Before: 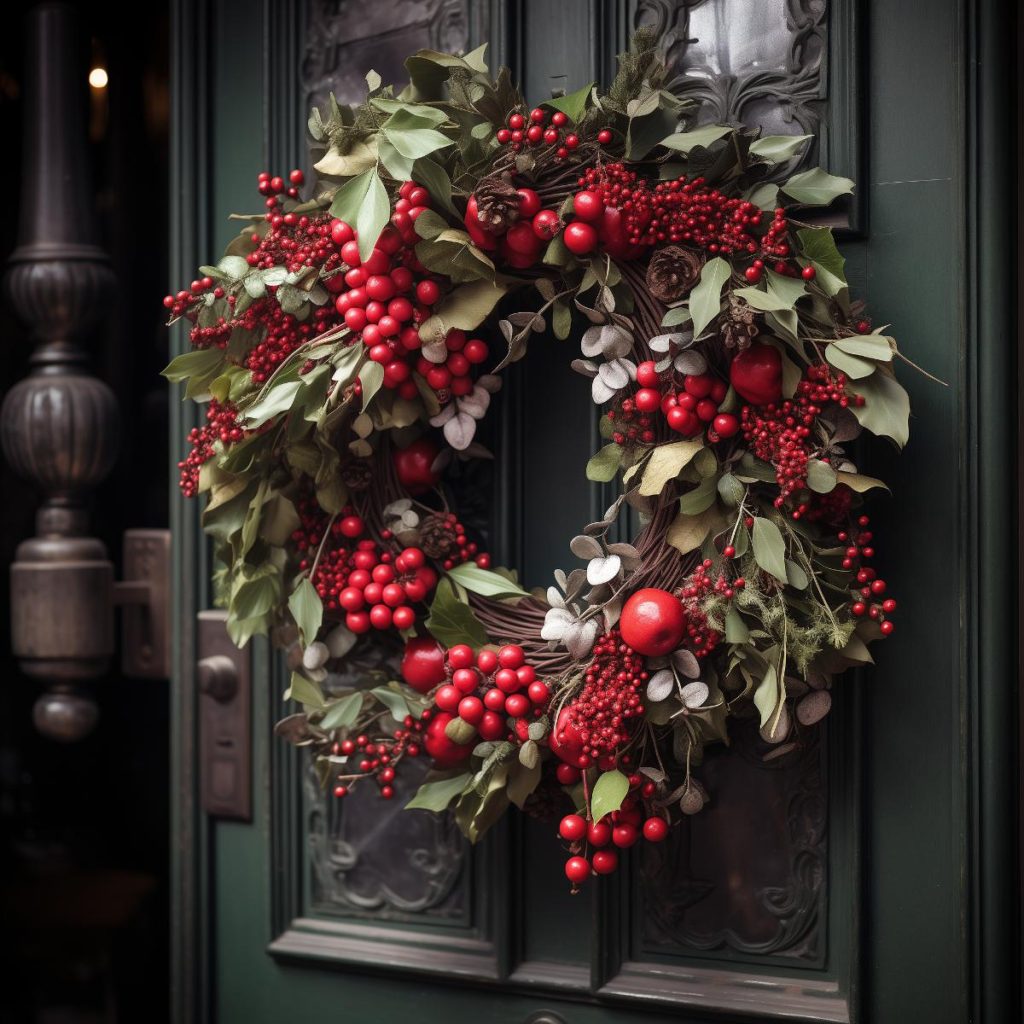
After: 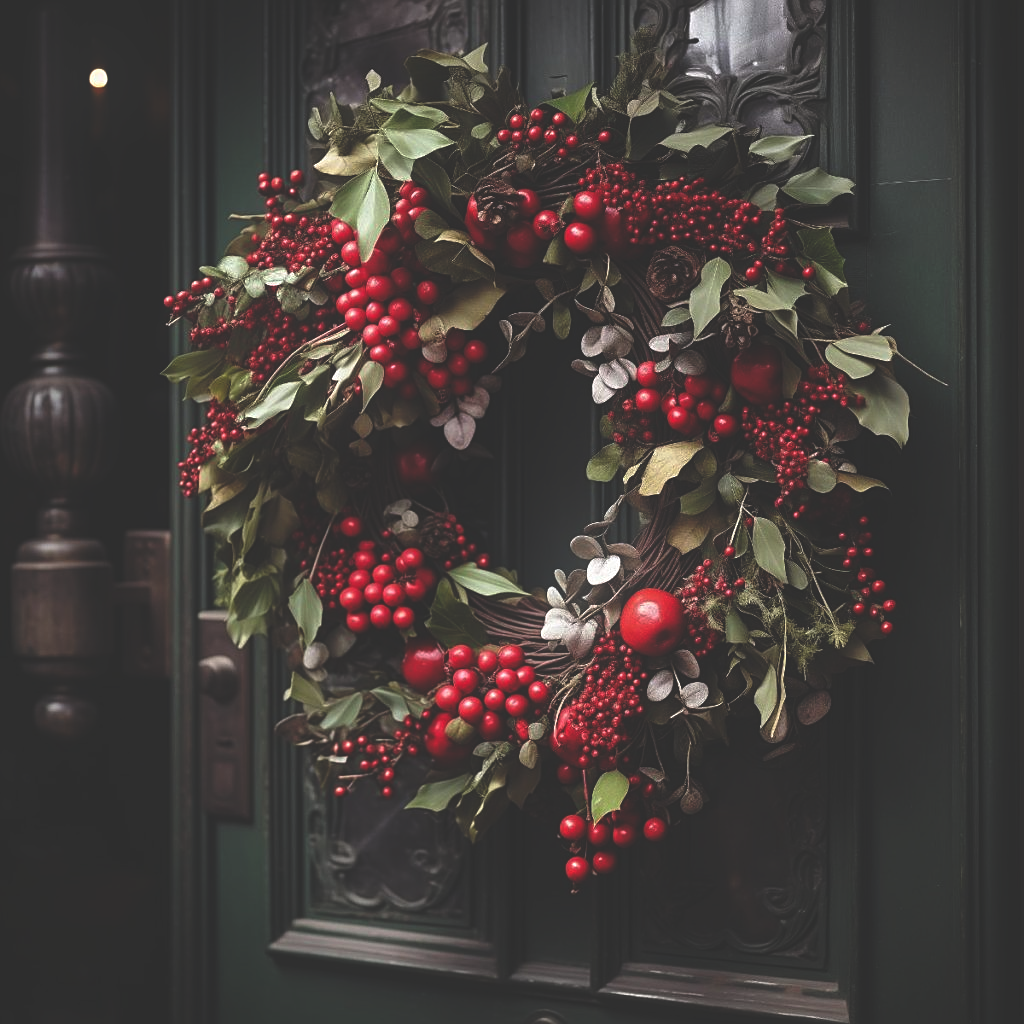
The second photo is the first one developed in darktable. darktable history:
sharpen: amount 0.55
bloom: size 9%, threshold 100%, strength 7%
rgb curve: curves: ch0 [(0, 0.186) (0.314, 0.284) (0.775, 0.708) (1, 1)], compensate middle gray true, preserve colors none
